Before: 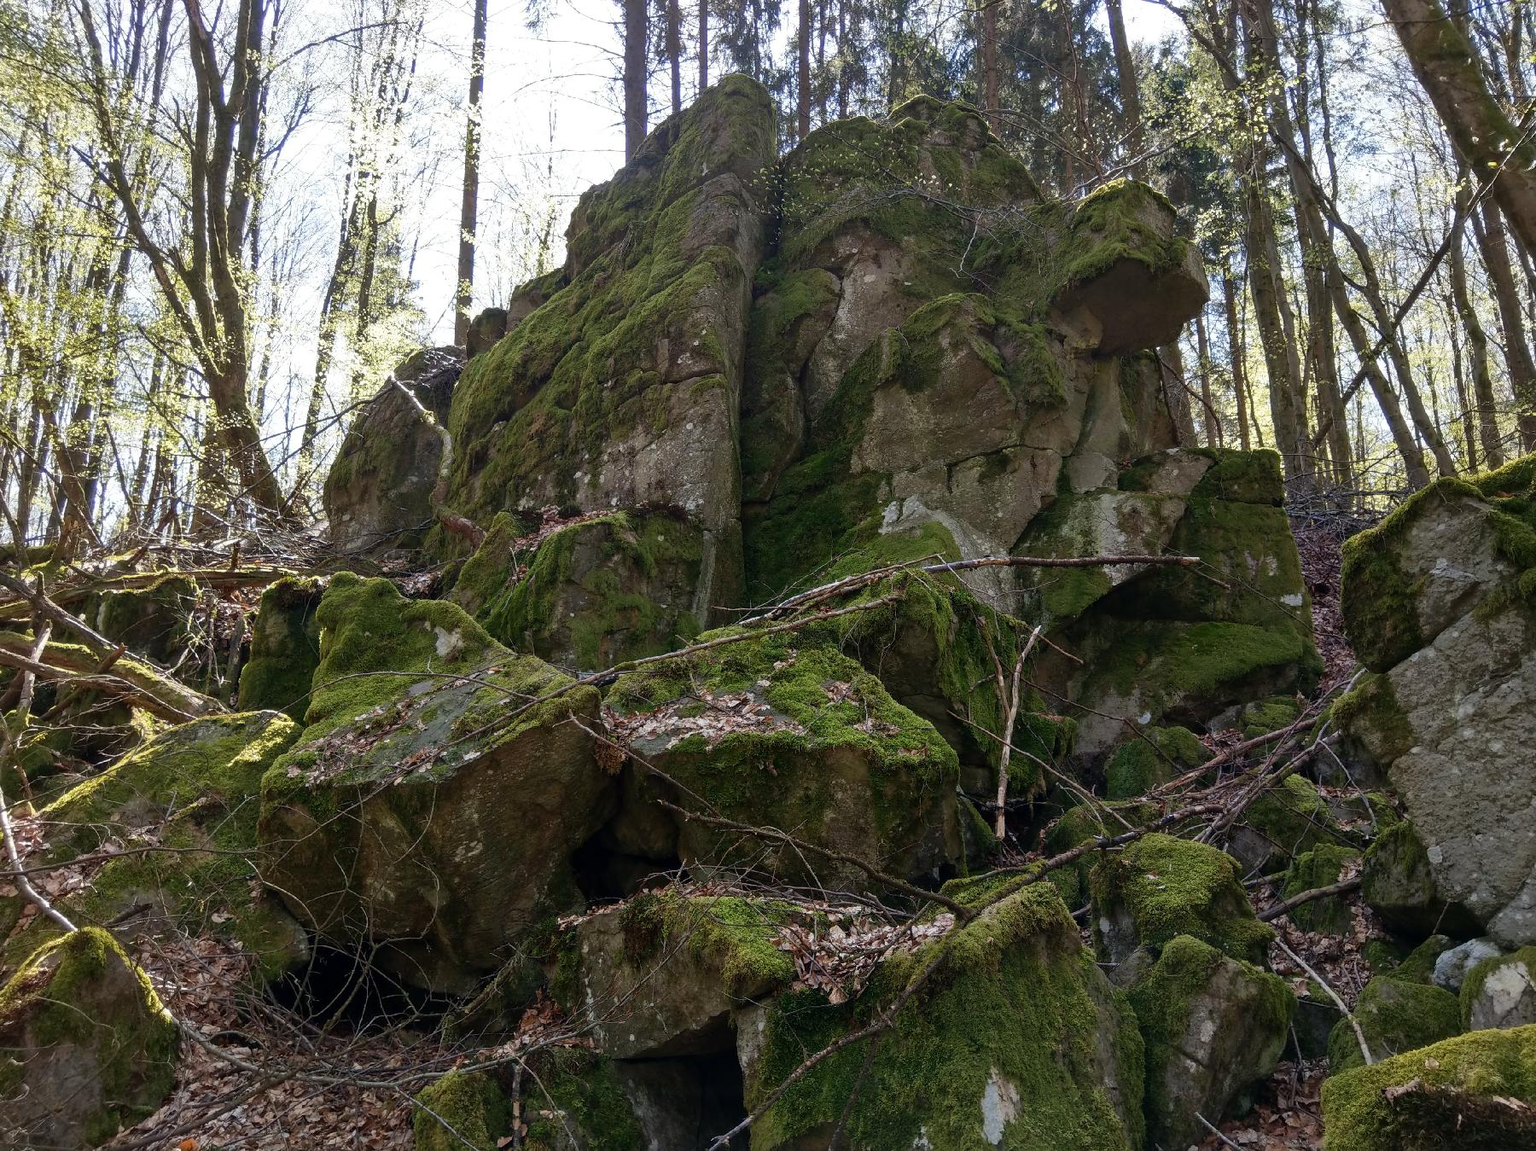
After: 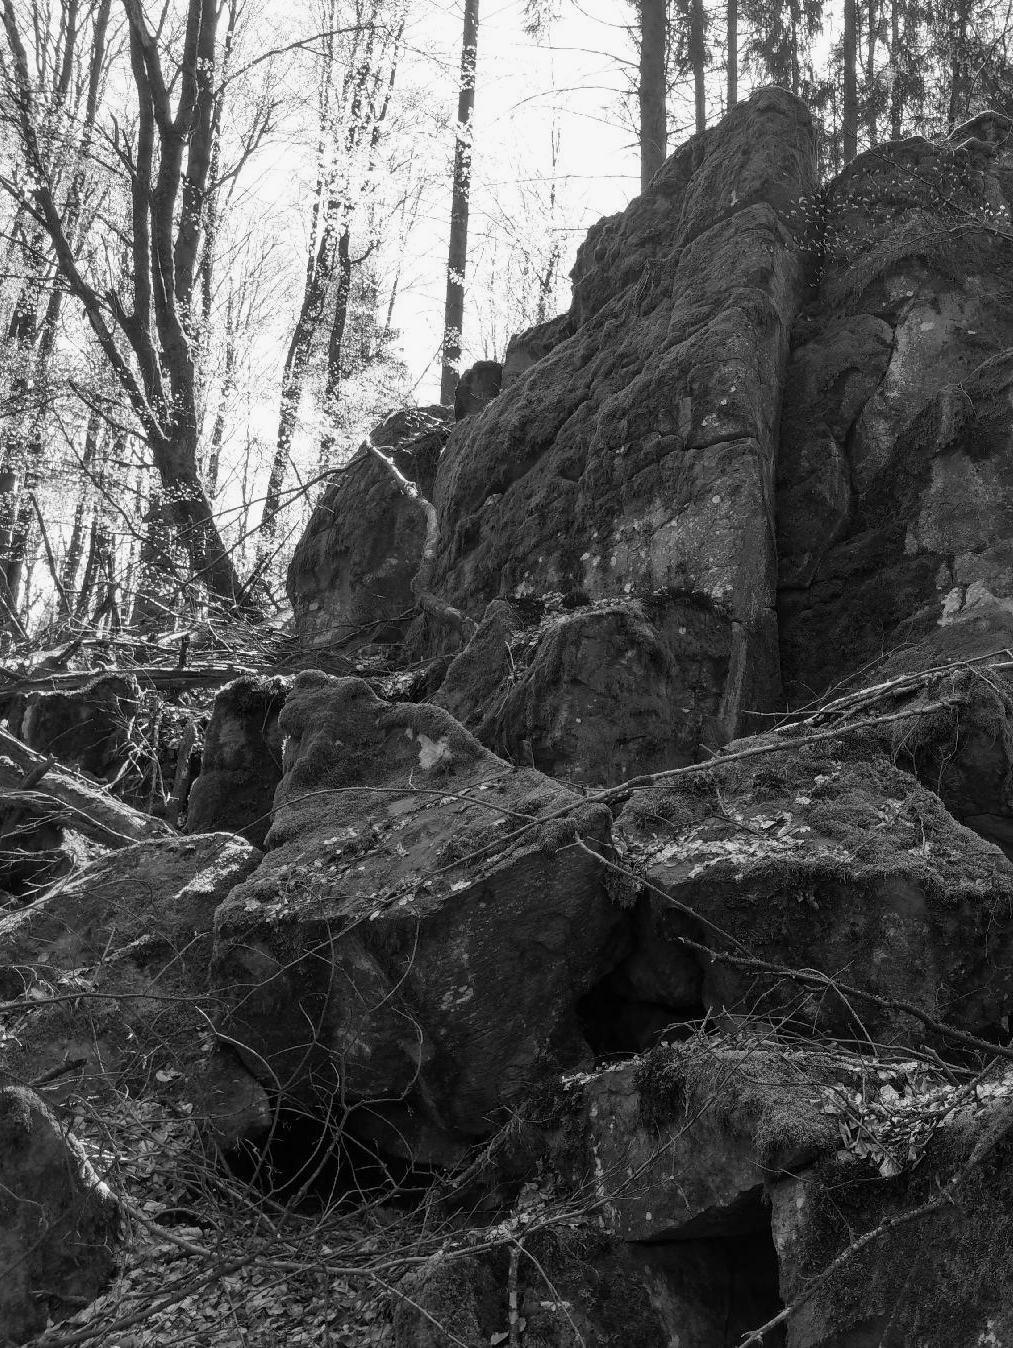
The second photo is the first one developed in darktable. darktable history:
color calibration: output gray [0.22, 0.42, 0.37, 0], gray › normalize channels true, illuminant same as pipeline (D50), adaptation XYZ, x 0.346, y 0.359, gamut compression 0
crop: left 5.114%, right 38.589%
